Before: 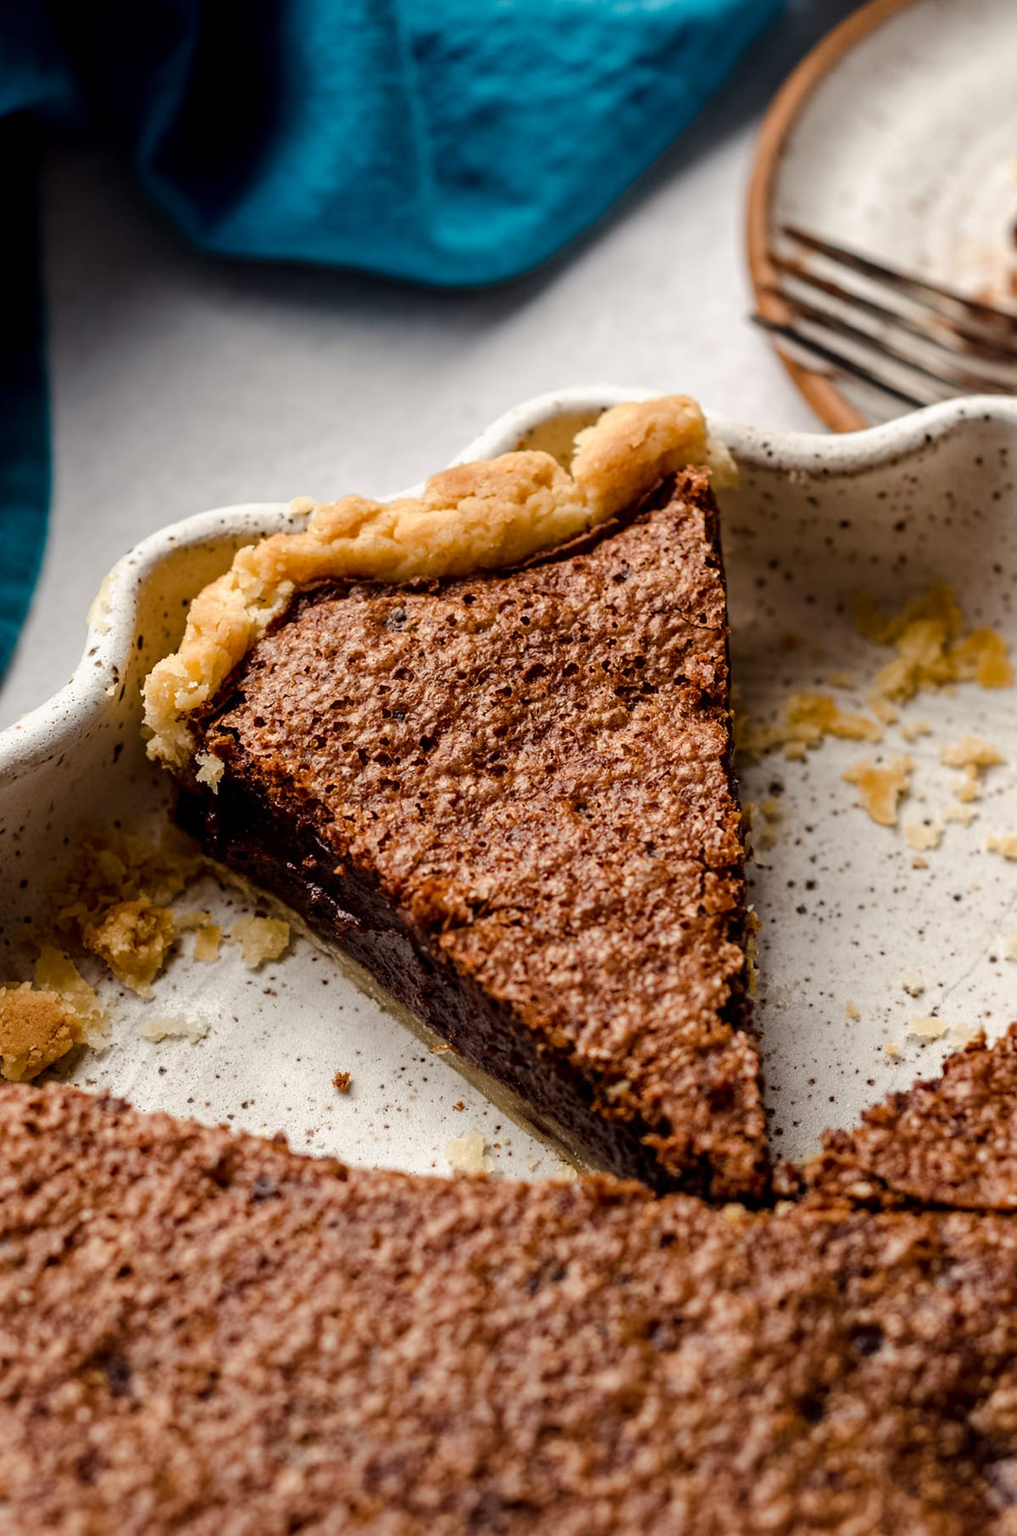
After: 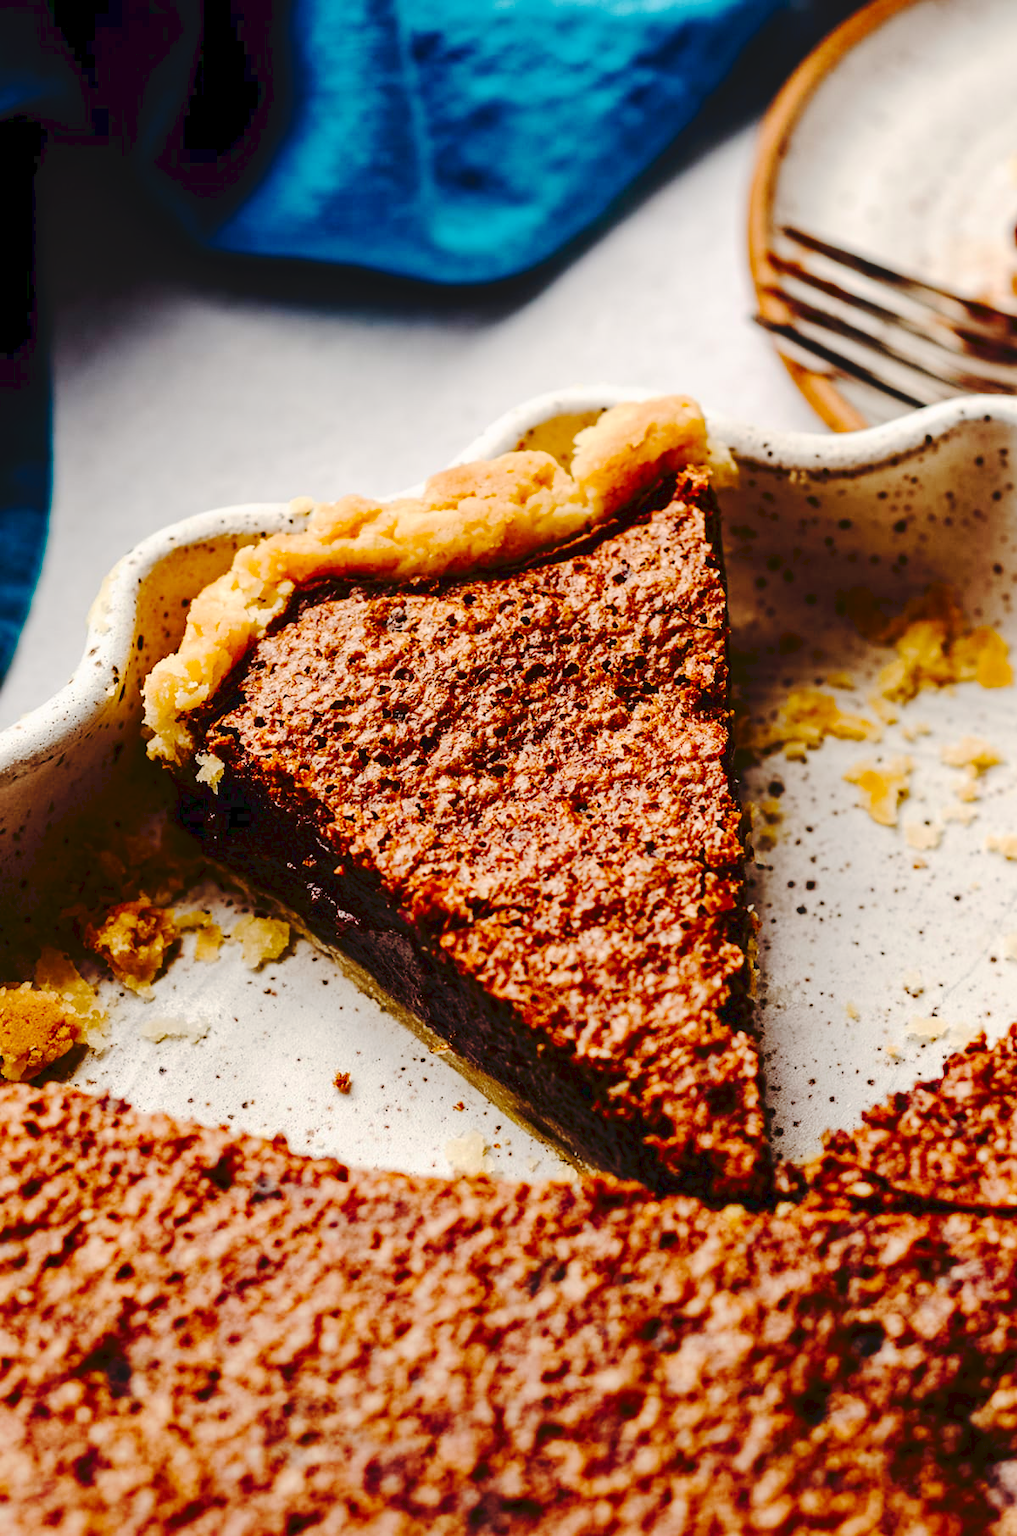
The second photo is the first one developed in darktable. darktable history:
contrast brightness saturation: contrast 0.163, saturation 0.312
tone curve: curves: ch0 [(0, 0) (0.003, 0.058) (0.011, 0.061) (0.025, 0.065) (0.044, 0.076) (0.069, 0.083) (0.1, 0.09) (0.136, 0.102) (0.177, 0.145) (0.224, 0.196) (0.277, 0.278) (0.335, 0.375) (0.399, 0.486) (0.468, 0.578) (0.543, 0.651) (0.623, 0.717) (0.709, 0.783) (0.801, 0.838) (0.898, 0.91) (1, 1)], preserve colors none
